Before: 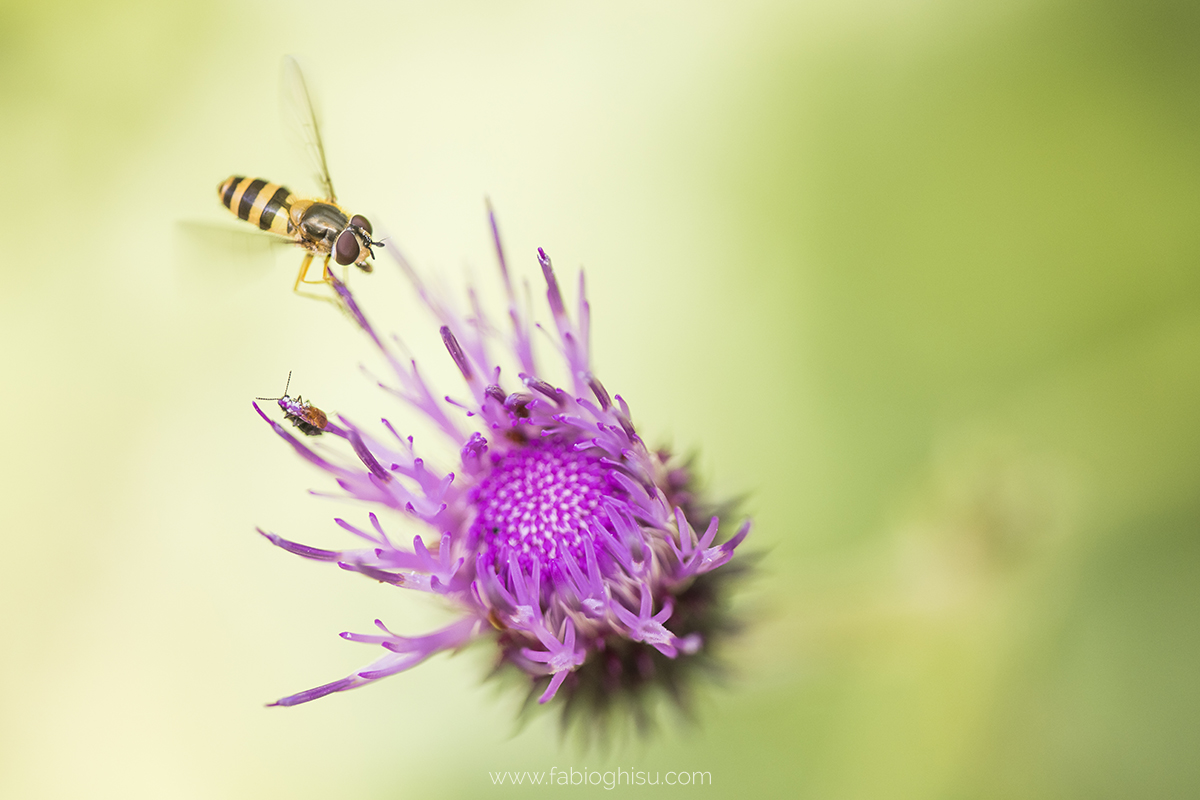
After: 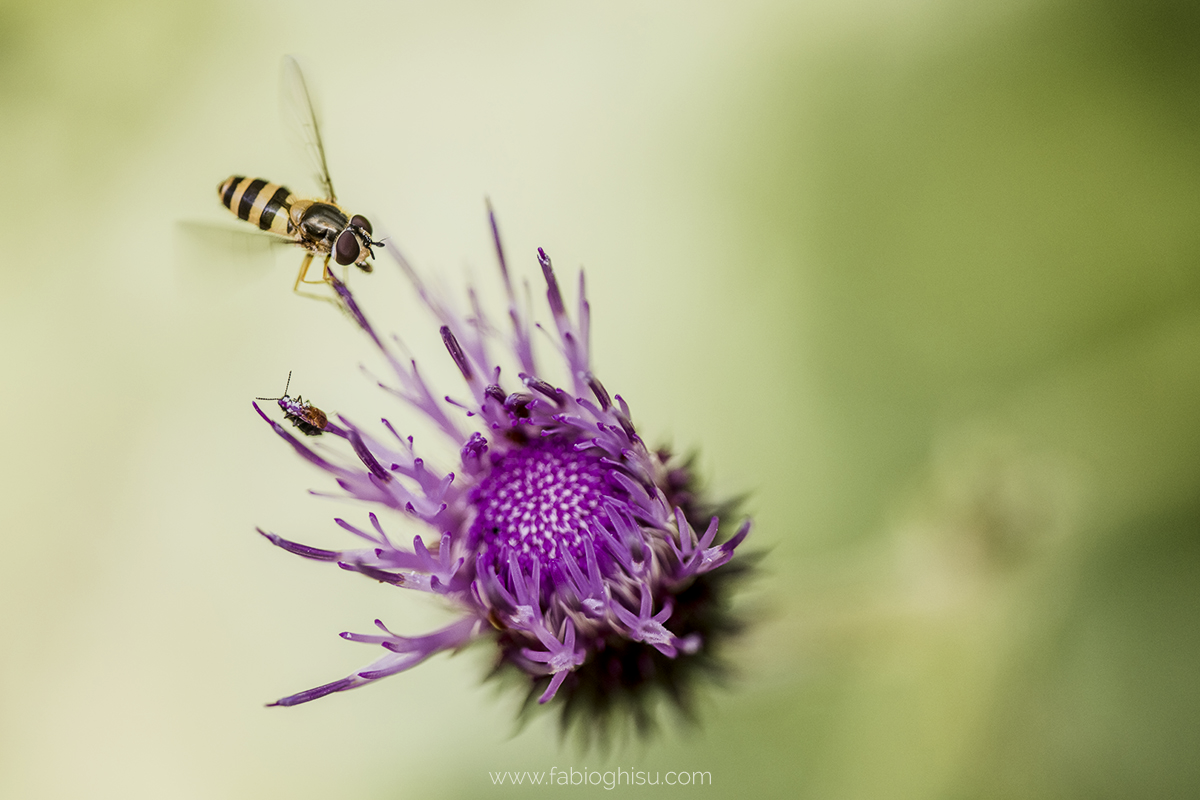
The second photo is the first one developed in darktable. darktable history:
contrast brightness saturation: contrast 0.22
exposure: black level correction 0, exposure 0.5 EV, compensate exposure bias true, compensate highlight preservation false
filmic rgb: white relative exposure 2.45 EV, hardness 6.33
local contrast: on, module defaults
